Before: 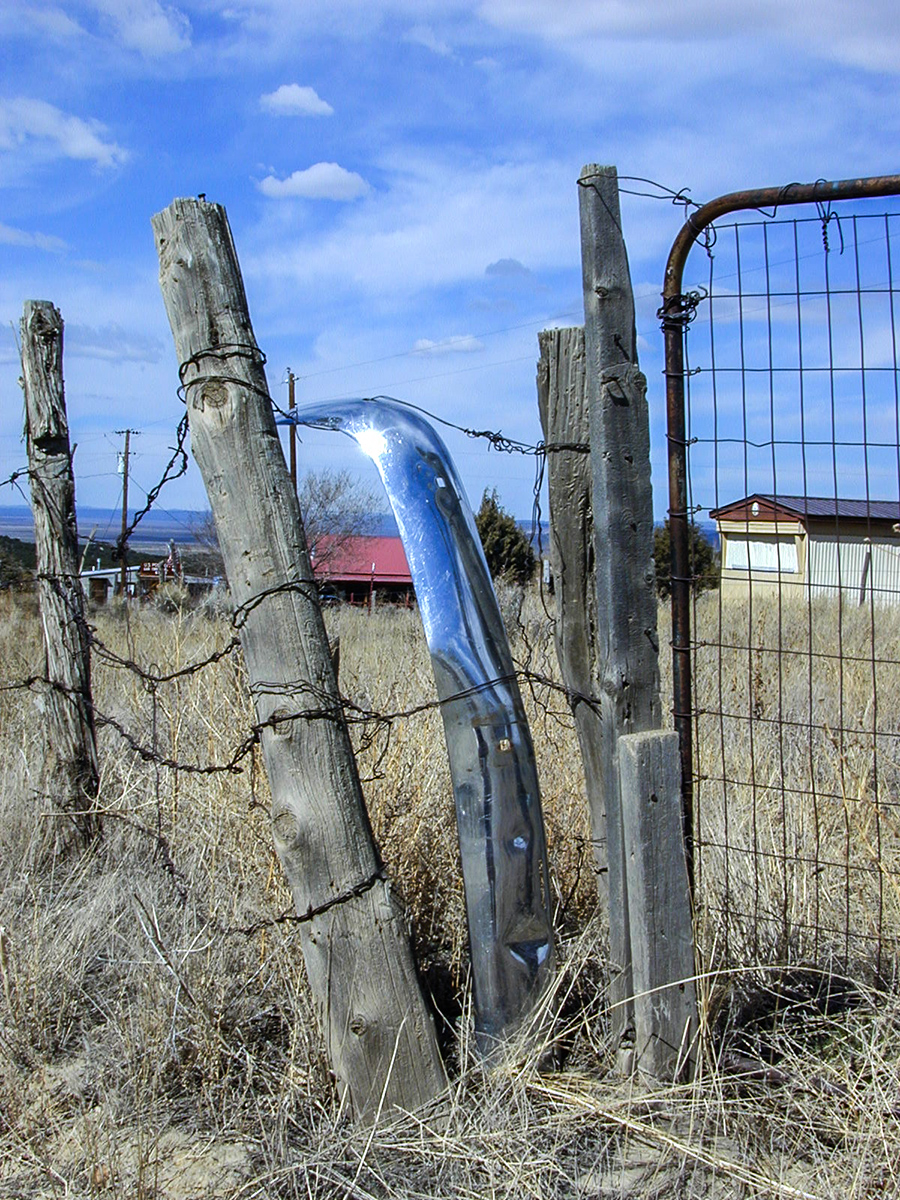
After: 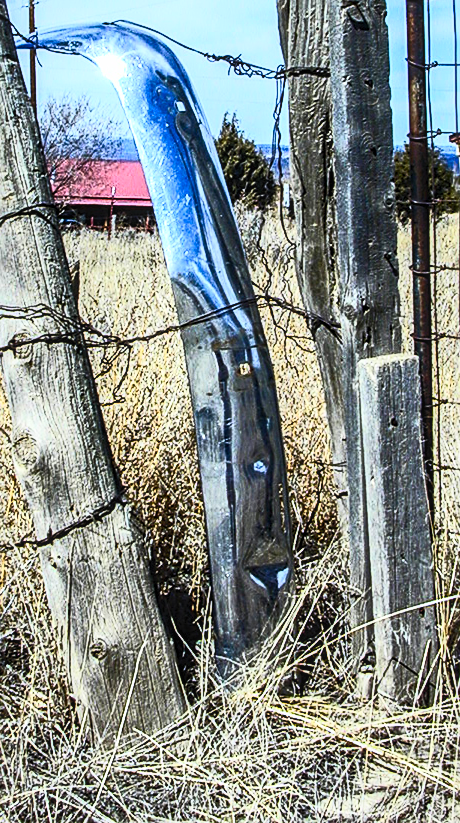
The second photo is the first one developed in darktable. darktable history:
local contrast: on, module defaults
tone equalizer: edges refinement/feathering 500, mask exposure compensation -1.57 EV, preserve details no
contrast brightness saturation: contrast 0.616, brightness 0.339, saturation 0.14
sharpen: on, module defaults
crop and rotate: left 28.985%, top 31.399%, right 19.82%
color balance rgb: linear chroma grading › mid-tones 7.9%, perceptual saturation grading › global saturation 1.142%, perceptual saturation grading › highlights -2.236%, perceptual saturation grading › mid-tones 3.96%, perceptual saturation grading › shadows 8.813%, global vibrance 20%
